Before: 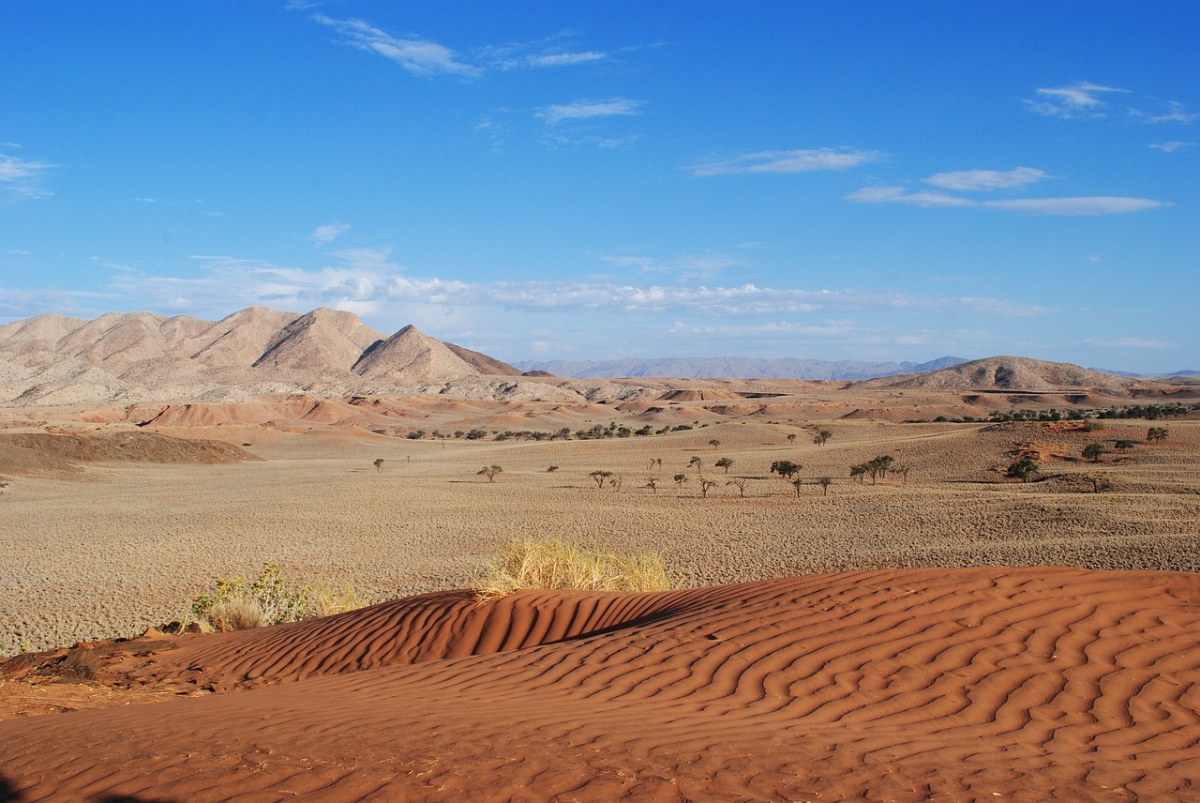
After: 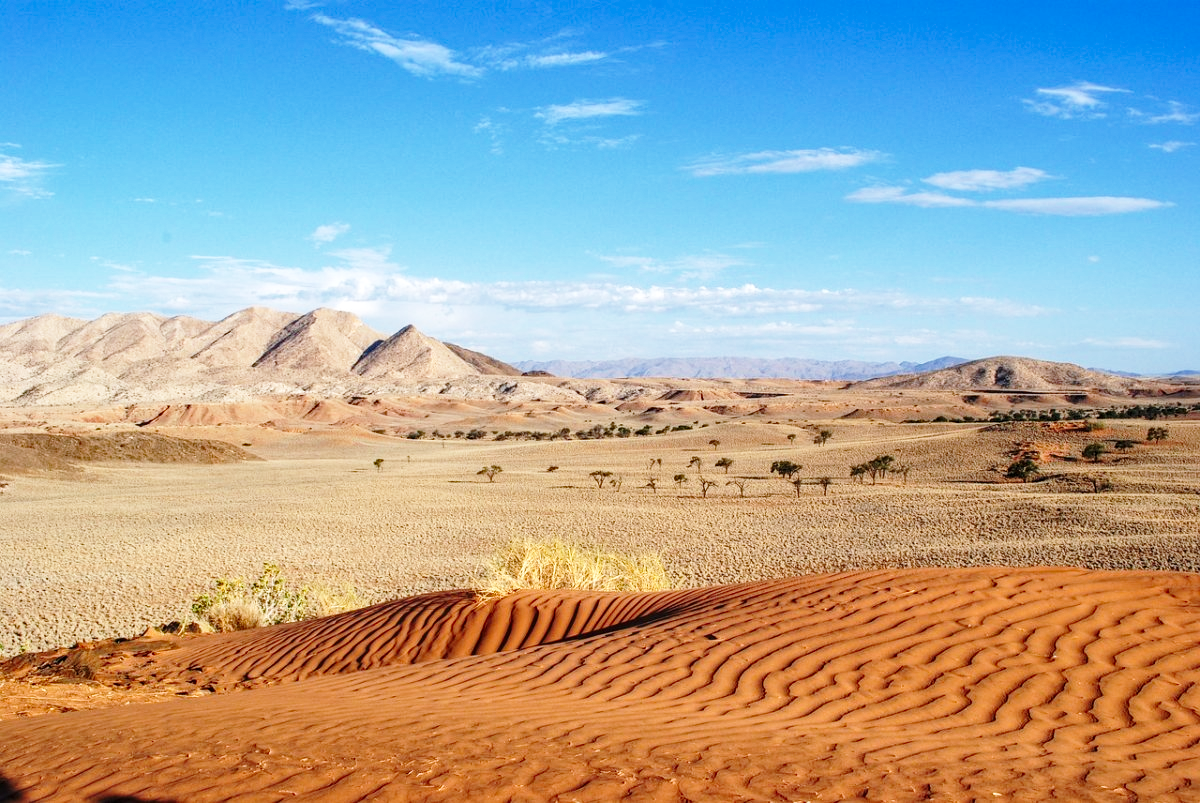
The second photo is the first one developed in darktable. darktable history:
shadows and highlights: radius 127.8, shadows 30.48, highlights -30.51, low approximation 0.01, soften with gaussian
local contrast: on, module defaults
haze removal: compatibility mode true, adaptive false
base curve: curves: ch0 [(0, 0) (0.028, 0.03) (0.121, 0.232) (0.46, 0.748) (0.859, 0.968) (1, 1)], preserve colors none
